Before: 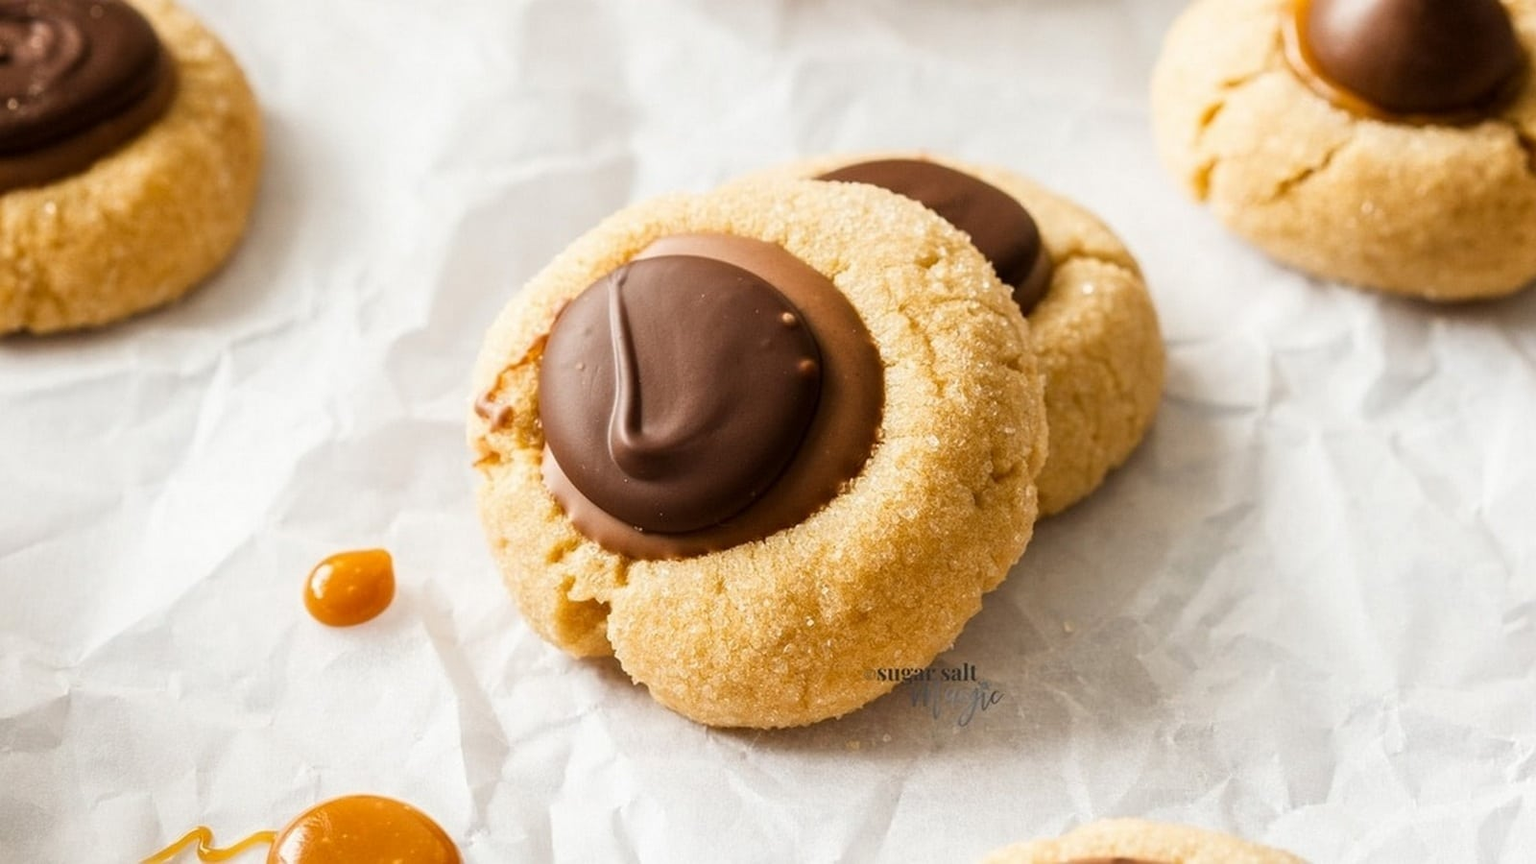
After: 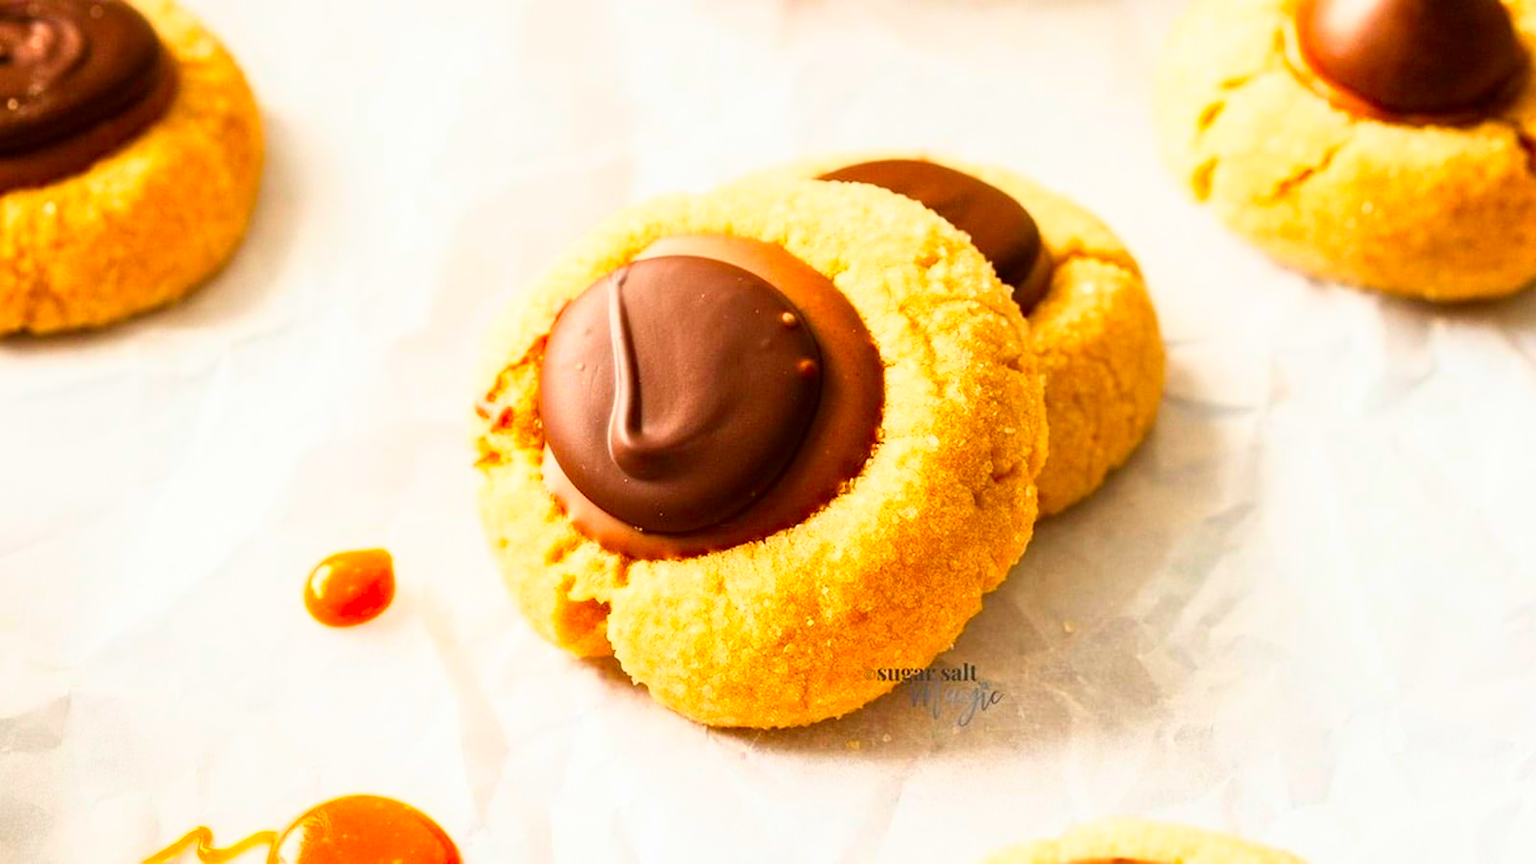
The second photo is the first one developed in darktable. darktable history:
base curve: curves: ch0 [(0, 0) (0.557, 0.834) (1, 1)]
color correction: saturation 1.8
